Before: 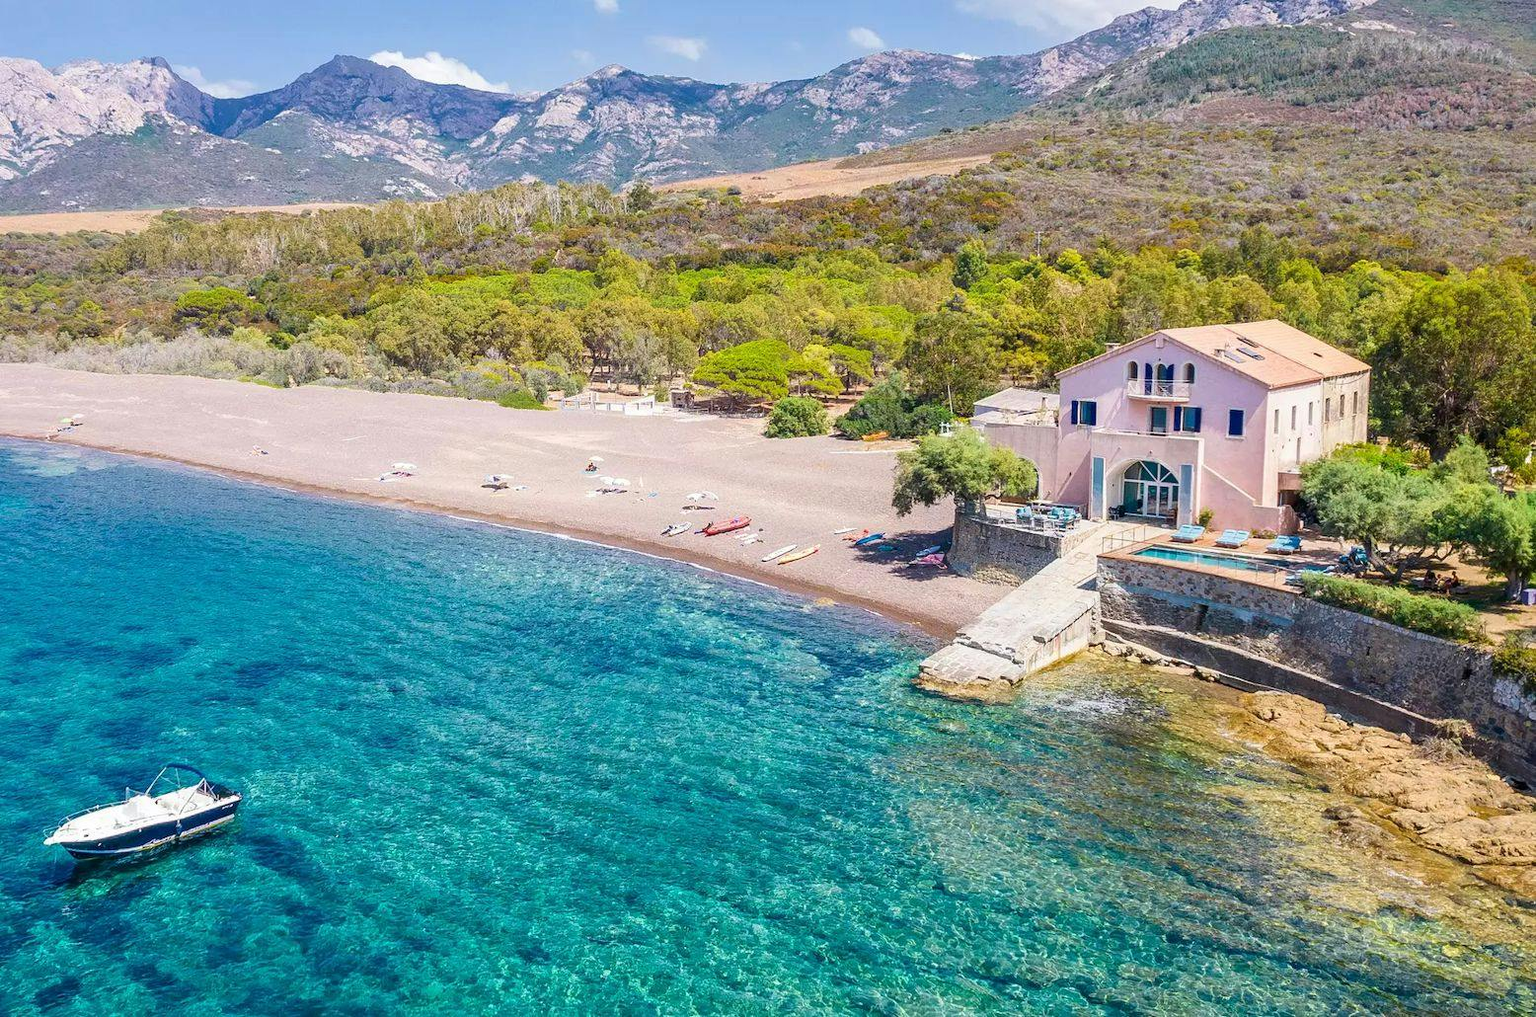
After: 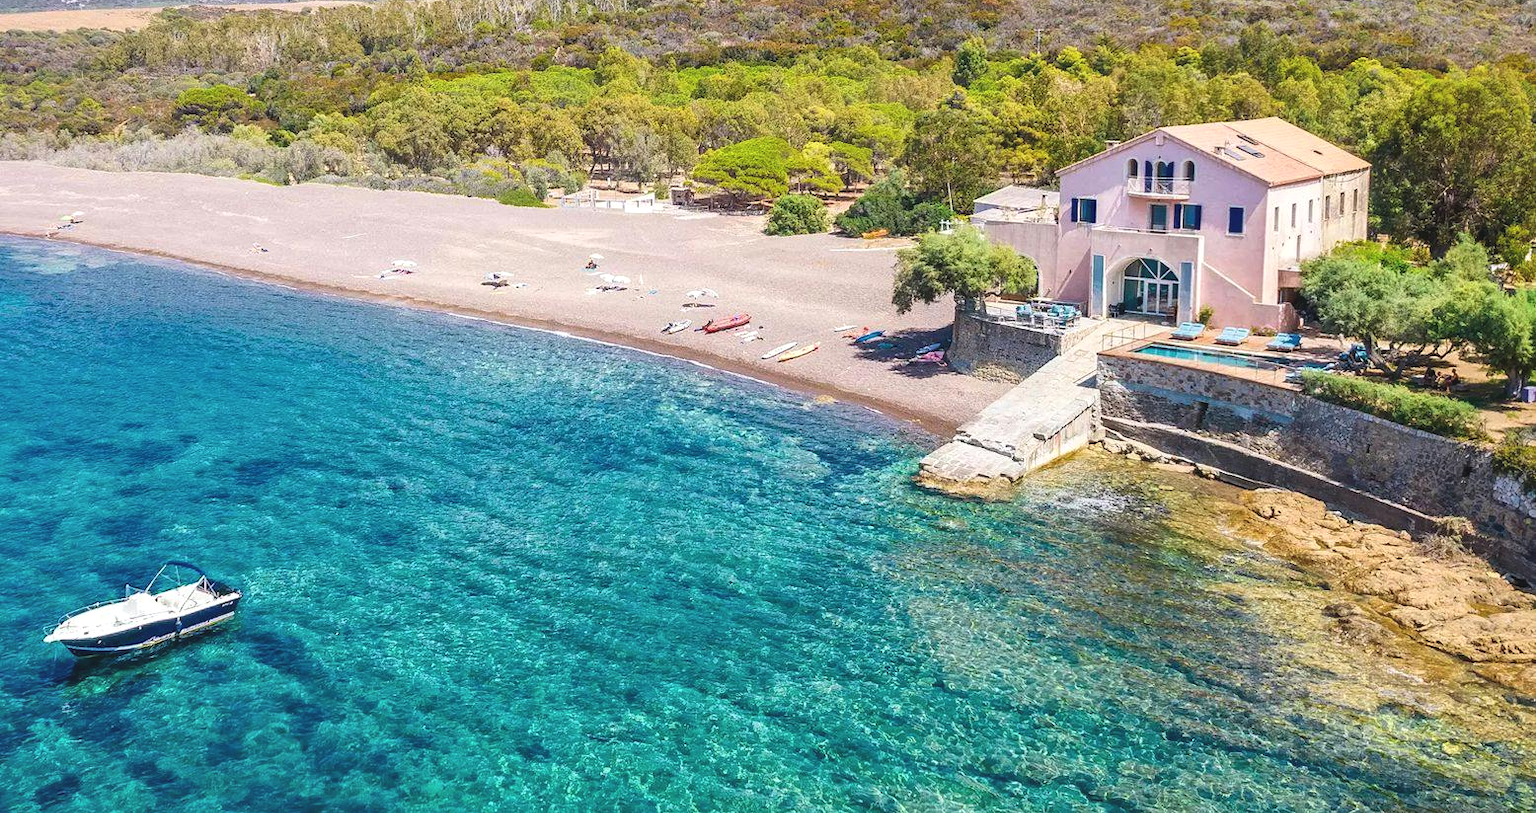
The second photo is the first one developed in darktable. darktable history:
exposure: black level correction -0.008, exposure 0.067 EV, compensate highlight preservation false
local contrast: mode bilateral grid, contrast 20, coarseness 50, detail 120%, midtone range 0.2
crop and rotate: top 19.998%
